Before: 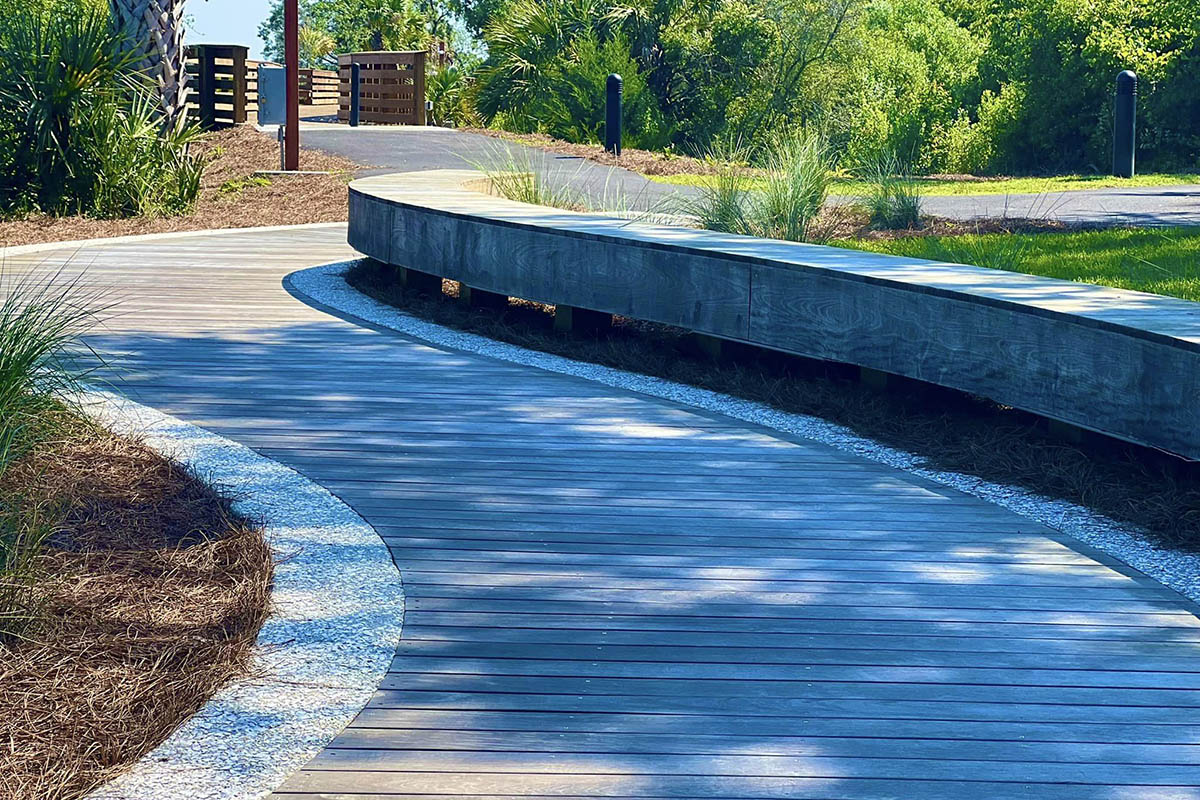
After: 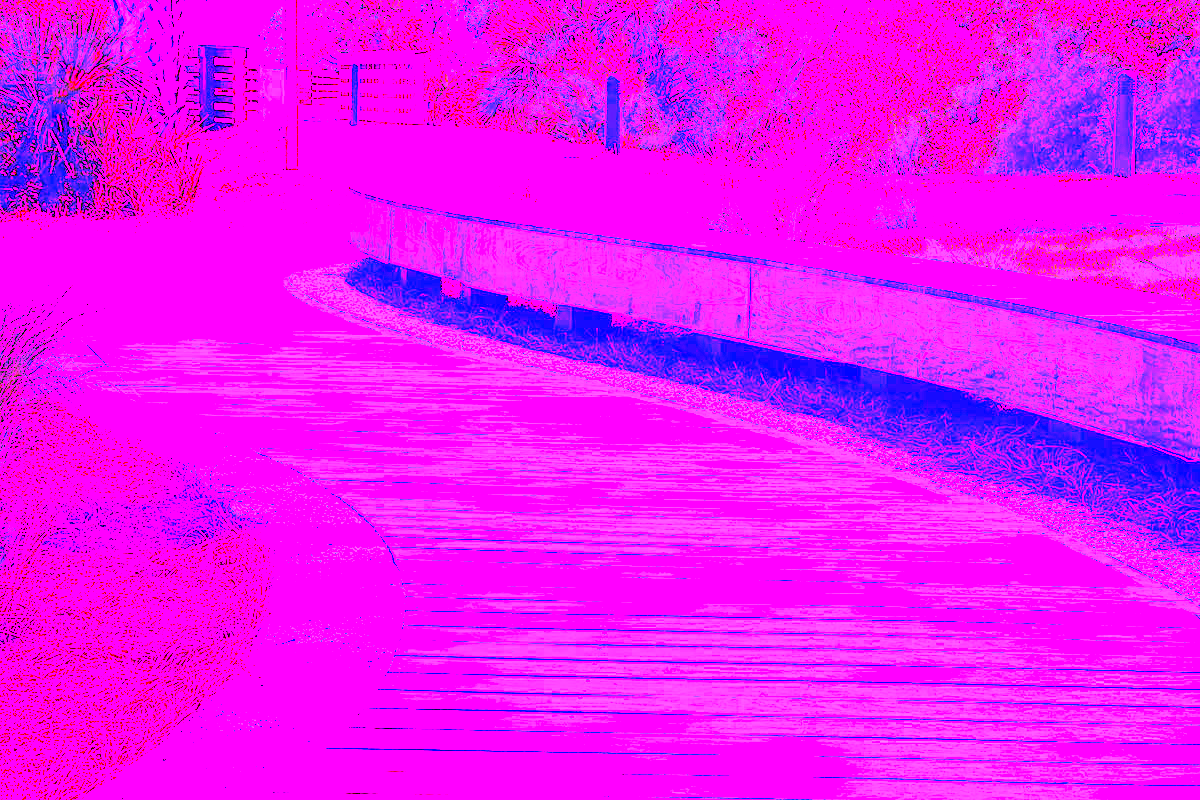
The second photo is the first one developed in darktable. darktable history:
white balance: red 8, blue 8
exposure: exposure 0.559 EV, compensate highlight preservation false
